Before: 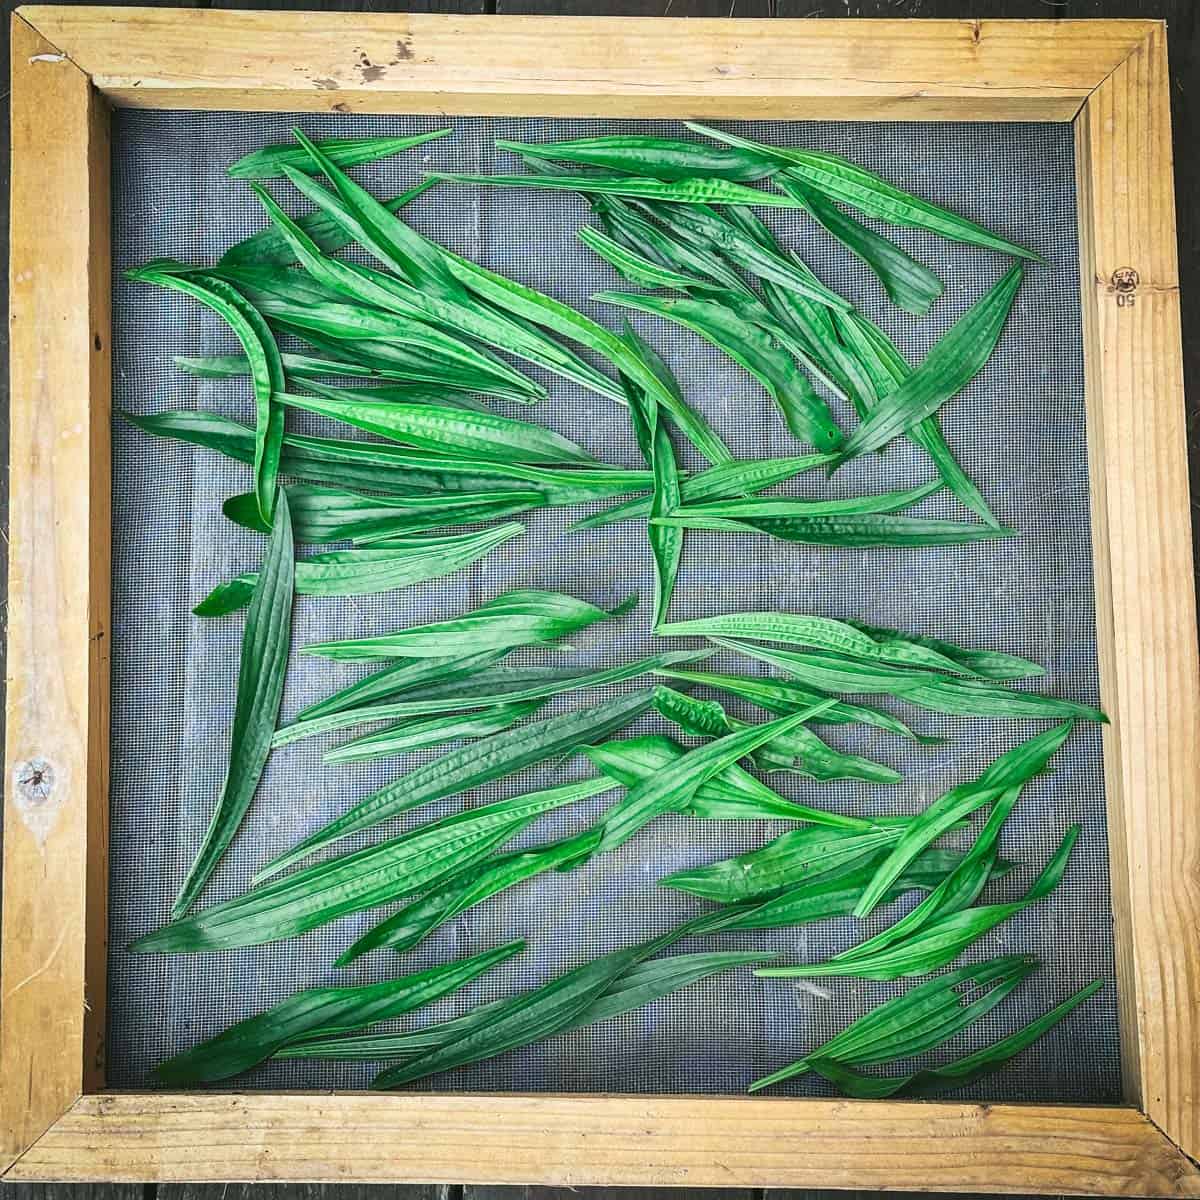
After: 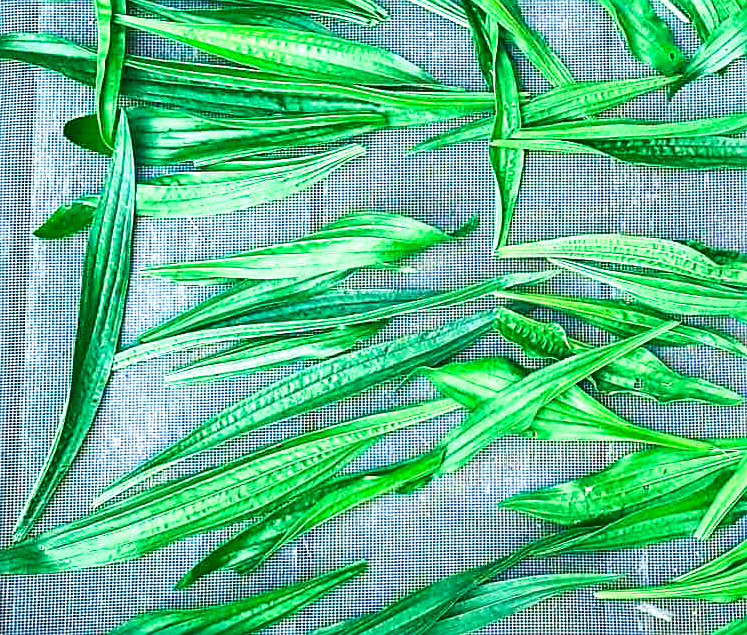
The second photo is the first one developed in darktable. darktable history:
contrast brightness saturation: contrast 0.183, saturation 0.305
sharpen: on, module defaults
exposure: black level correction 0, exposure 0.703 EV, compensate highlight preservation false
crop: left 13.292%, top 31.551%, right 24.431%, bottom 15.512%
velvia: strength 67.17%, mid-tones bias 0.978
